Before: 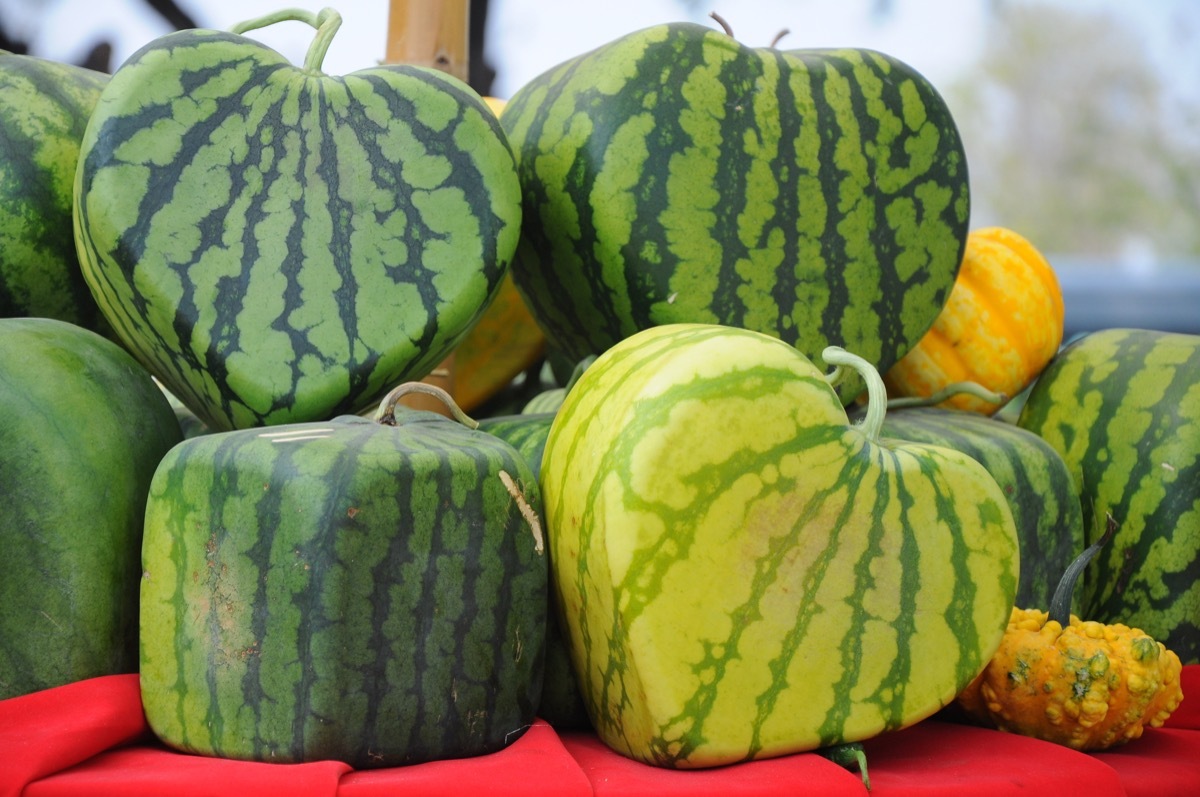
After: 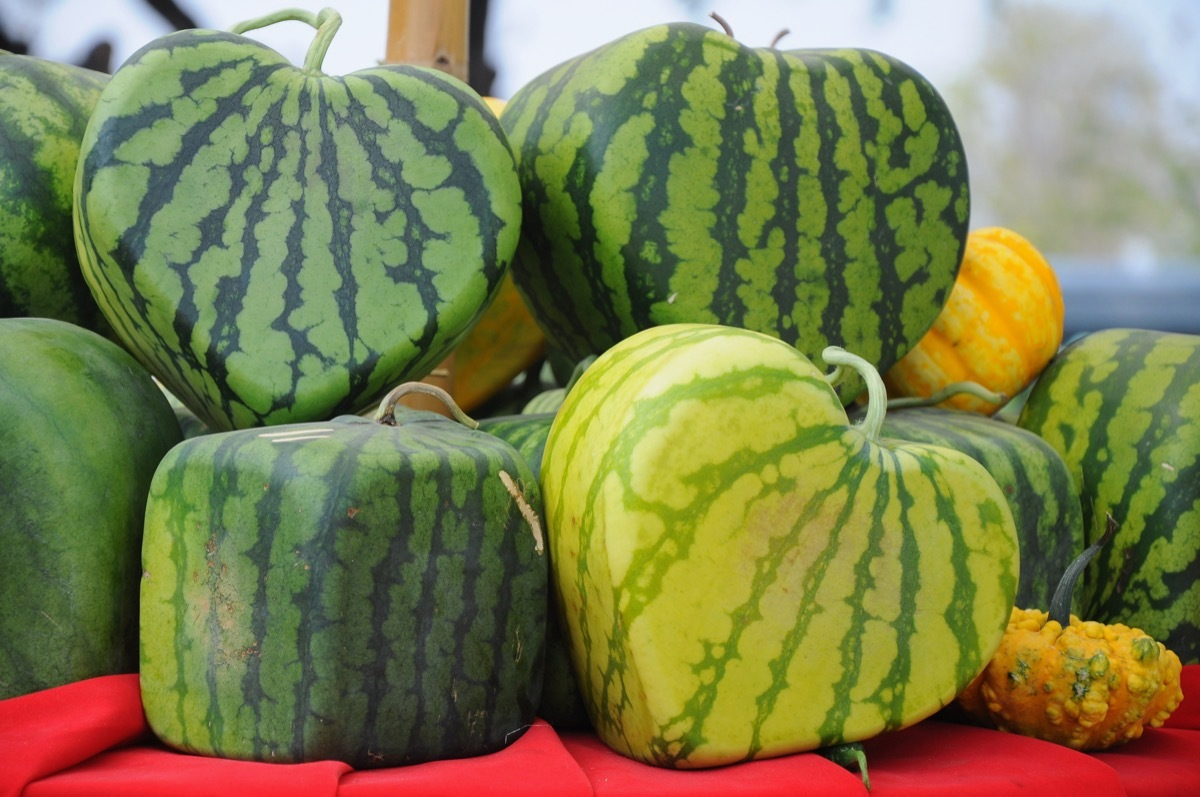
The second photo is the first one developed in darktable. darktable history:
exposure: exposure -0.066 EV, compensate highlight preservation false
